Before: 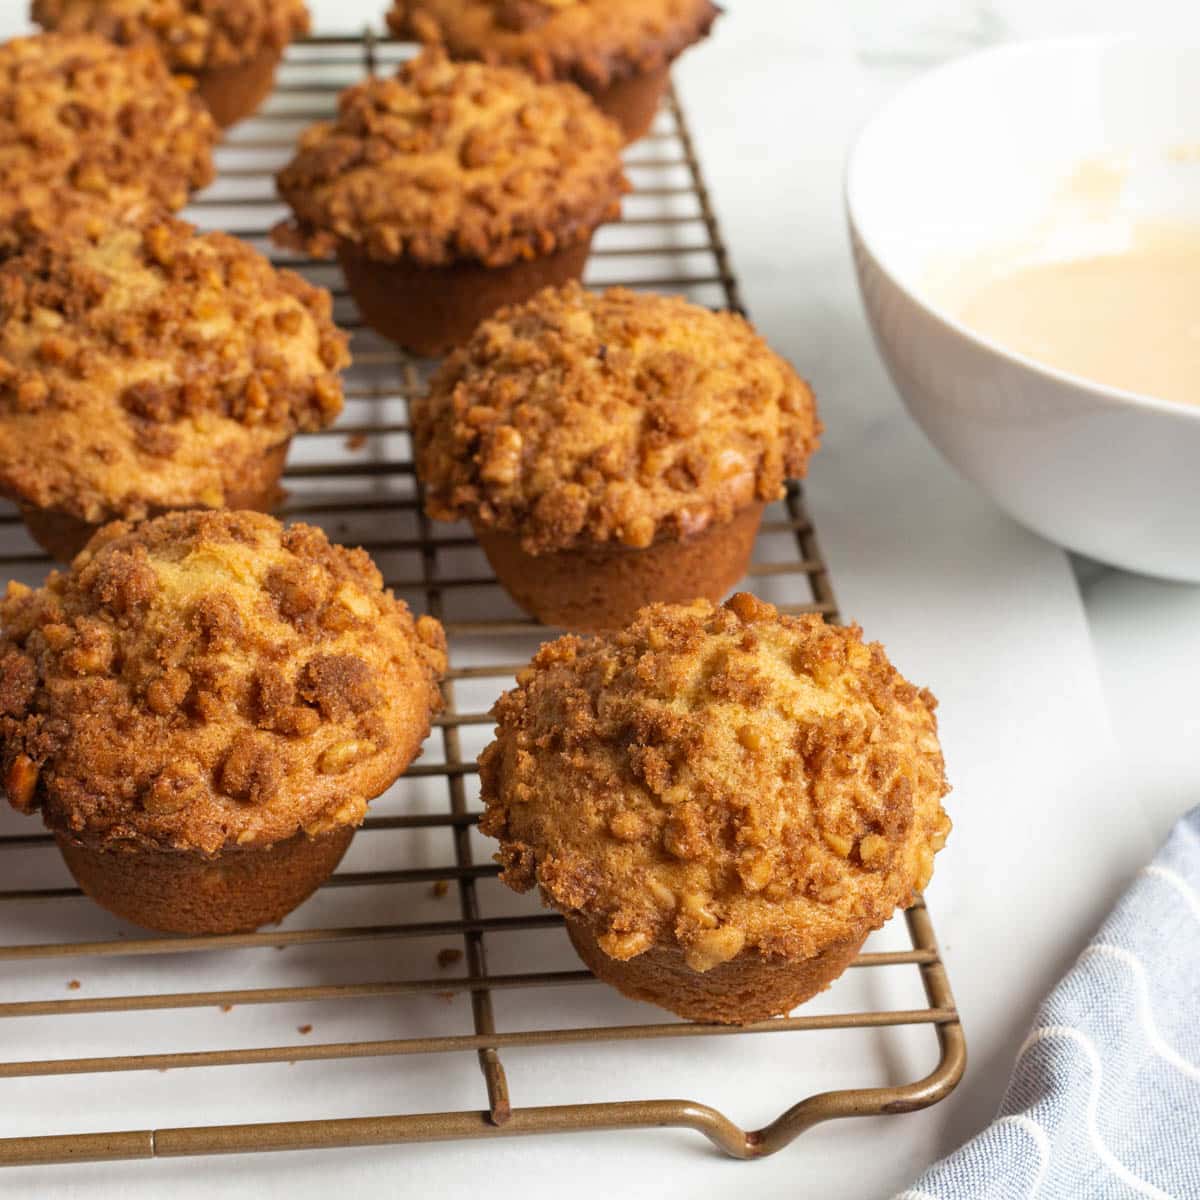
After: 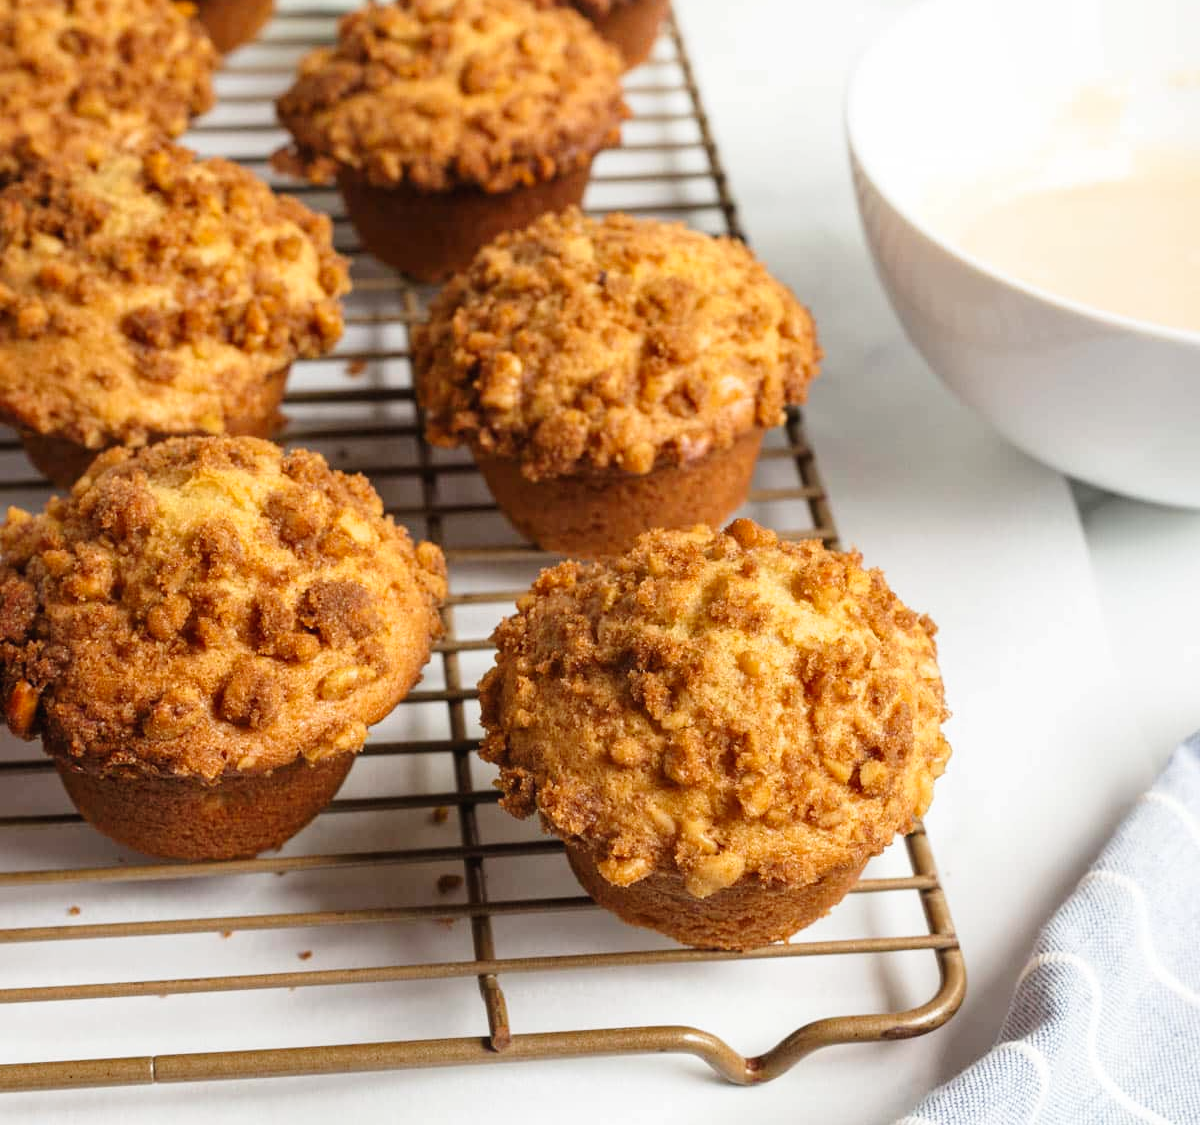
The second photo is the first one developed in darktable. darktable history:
crop and rotate: top 6.25%
tone curve: curves: ch0 [(0, 0) (0.003, 0.019) (0.011, 0.019) (0.025, 0.026) (0.044, 0.043) (0.069, 0.066) (0.1, 0.095) (0.136, 0.133) (0.177, 0.181) (0.224, 0.233) (0.277, 0.302) (0.335, 0.375) (0.399, 0.452) (0.468, 0.532) (0.543, 0.609) (0.623, 0.695) (0.709, 0.775) (0.801, 0.865) (0.898, 0.932) (1, 1)], preserve colors none
